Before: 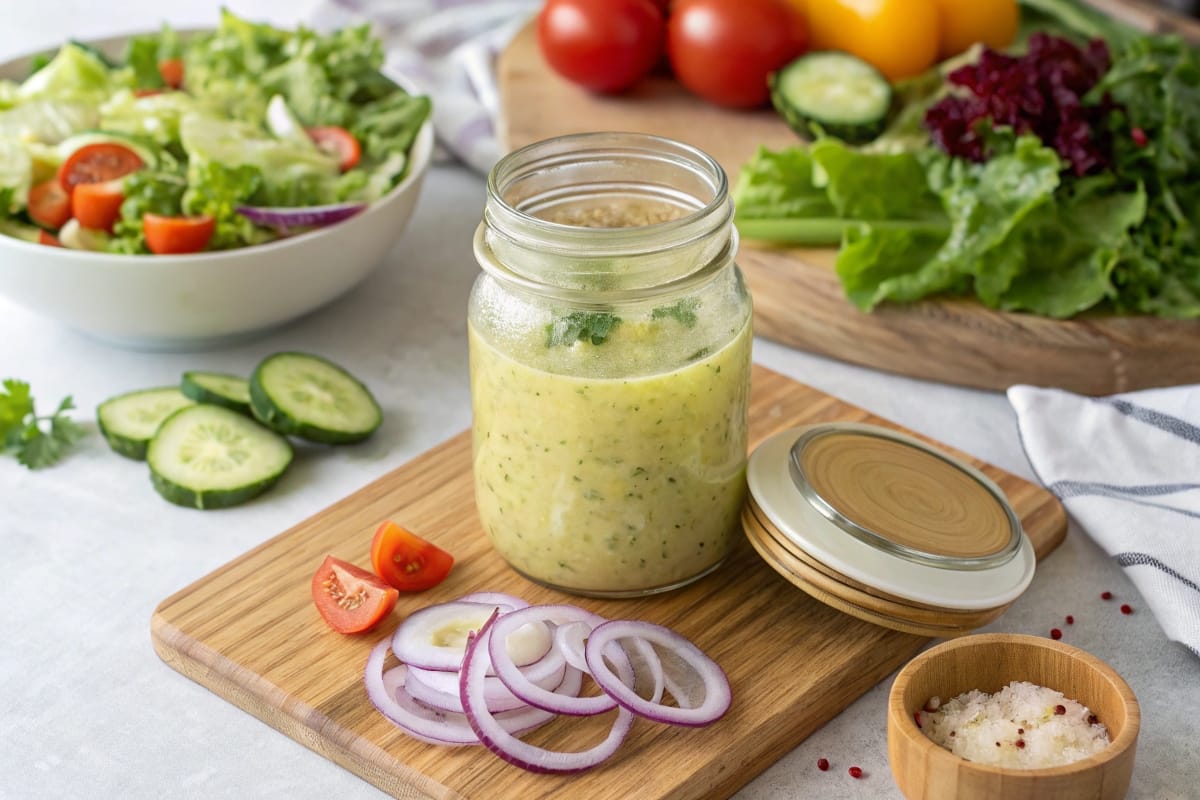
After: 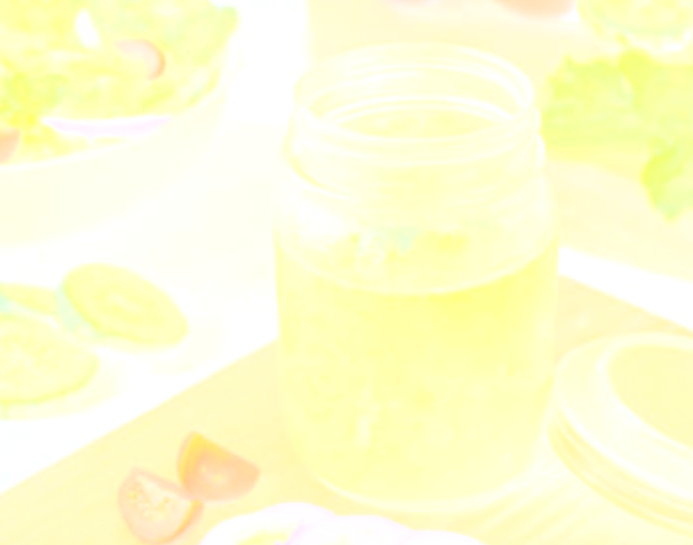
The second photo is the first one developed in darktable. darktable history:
grain: coarseness 0.09 ISO
bloom: size 70%, threshold 25%, strength 70%
crop: left 16.202%, top 11.208%, right 26.045%, bottom 20.557%
